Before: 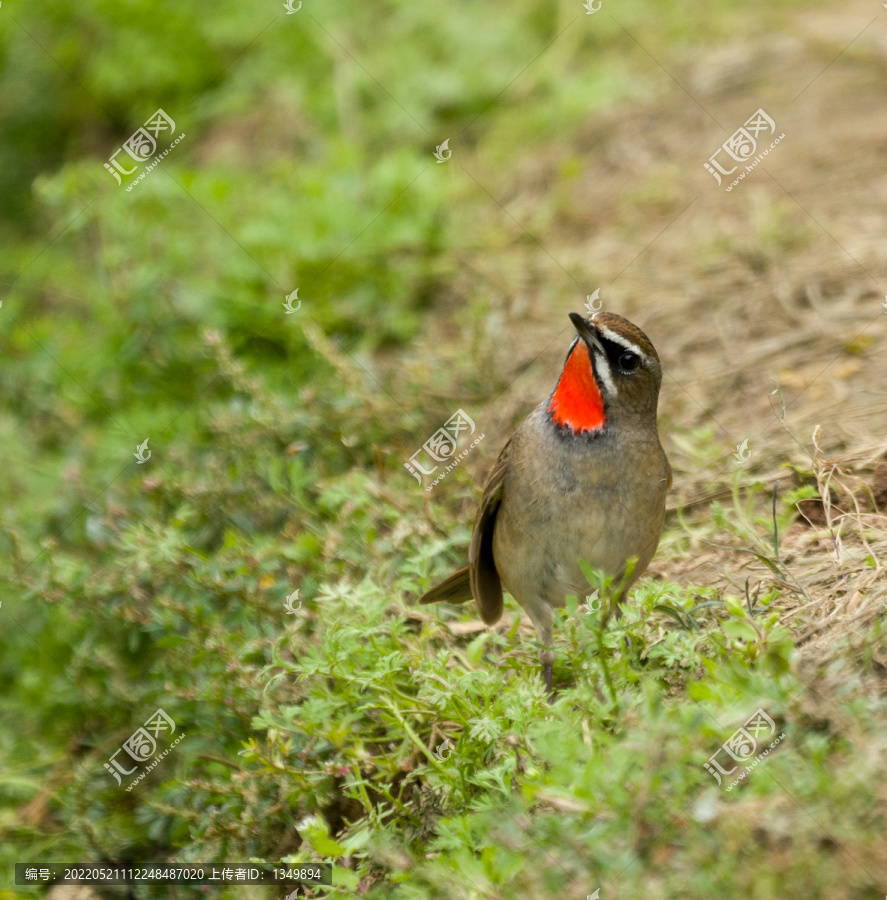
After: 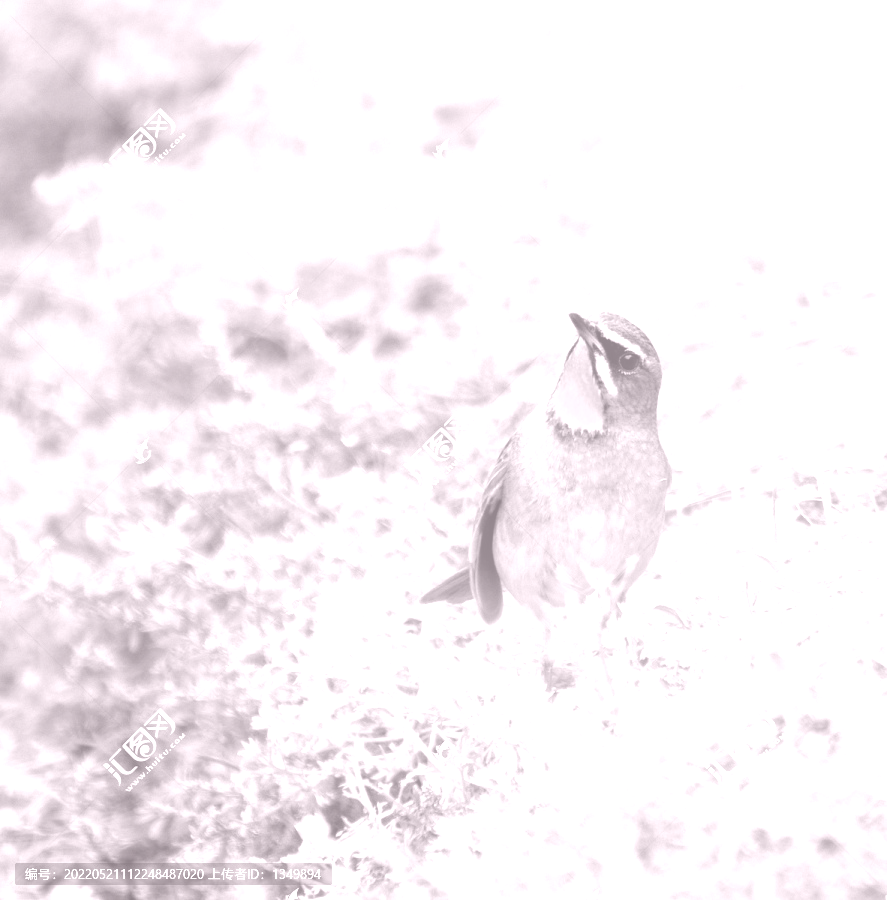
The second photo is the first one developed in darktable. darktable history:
colorize: hue 25.2°, saturation 83%, source mix 82%, lightness 79%, version 1
bloom: threshold 82.5%, strength 16.25%
